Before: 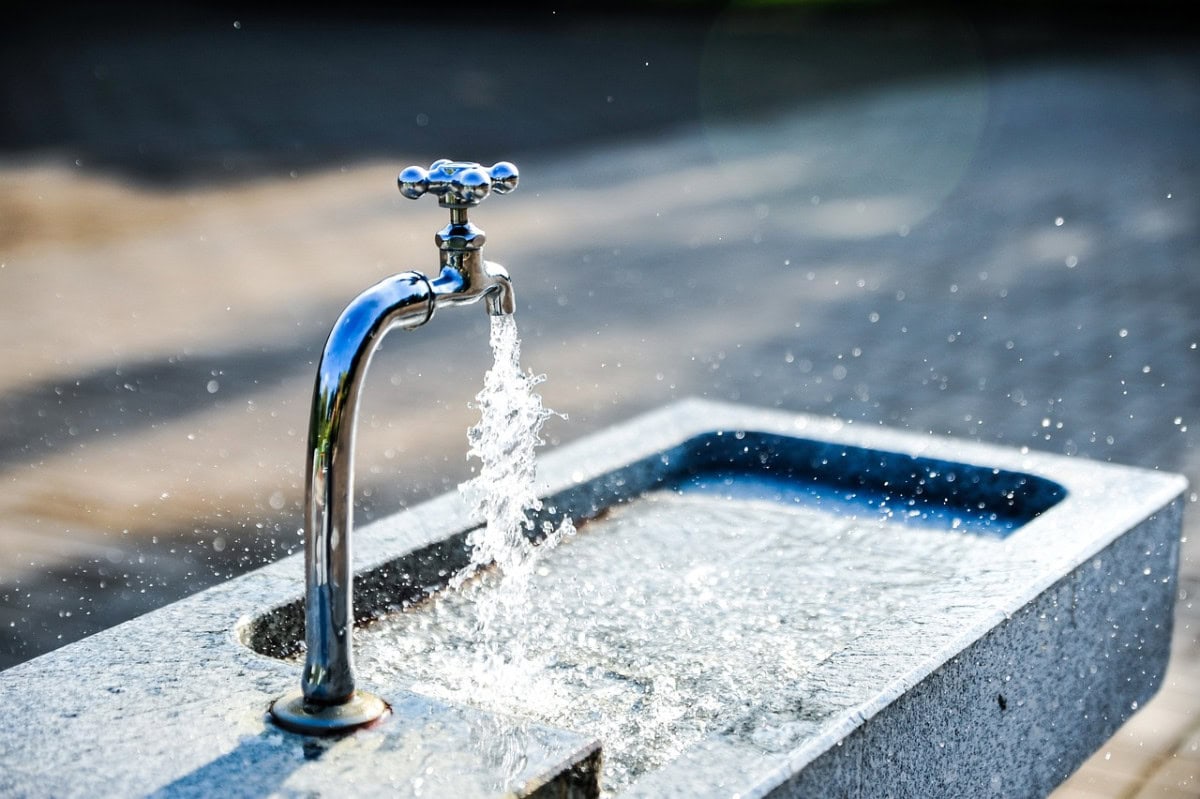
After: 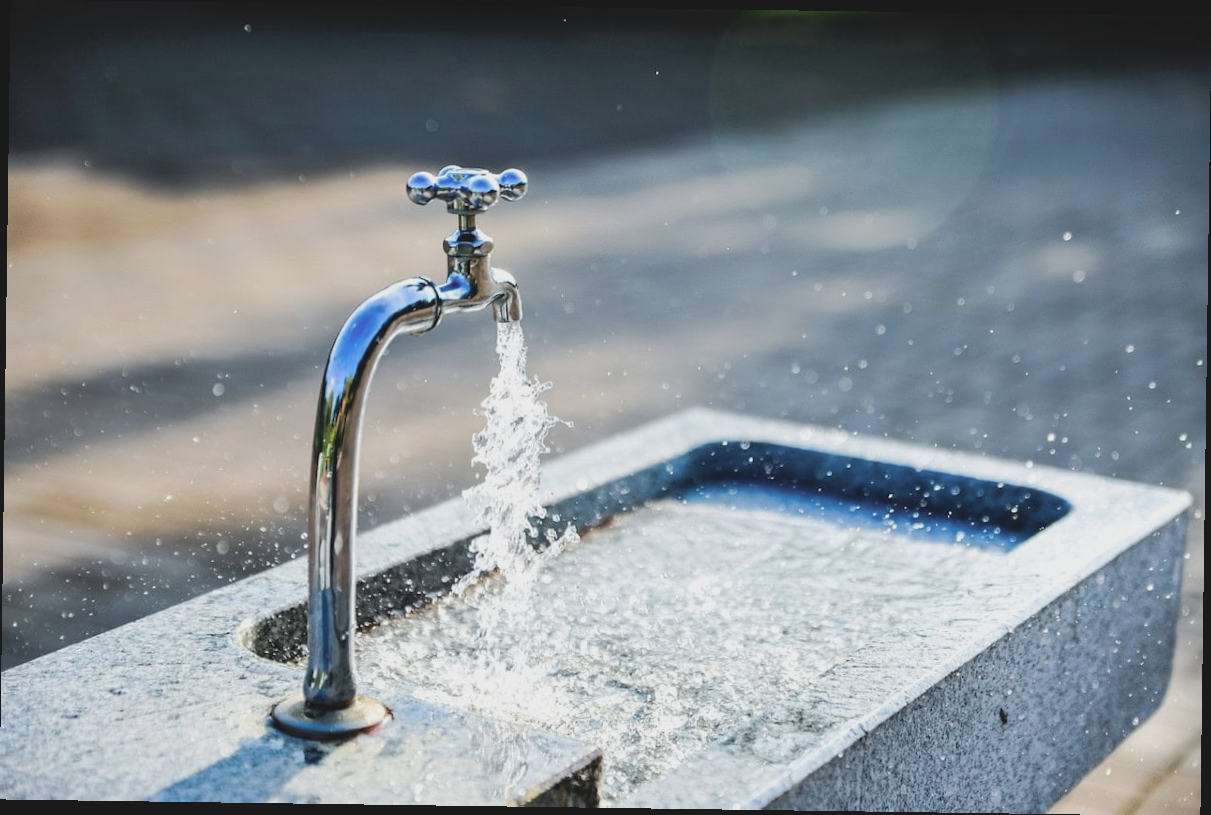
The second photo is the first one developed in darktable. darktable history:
contrast brightness saturation: contrast -0.15, brightness 0.05, saturation -0.12
rotate and perspective: rotation 0.8°, automatic cropping off
